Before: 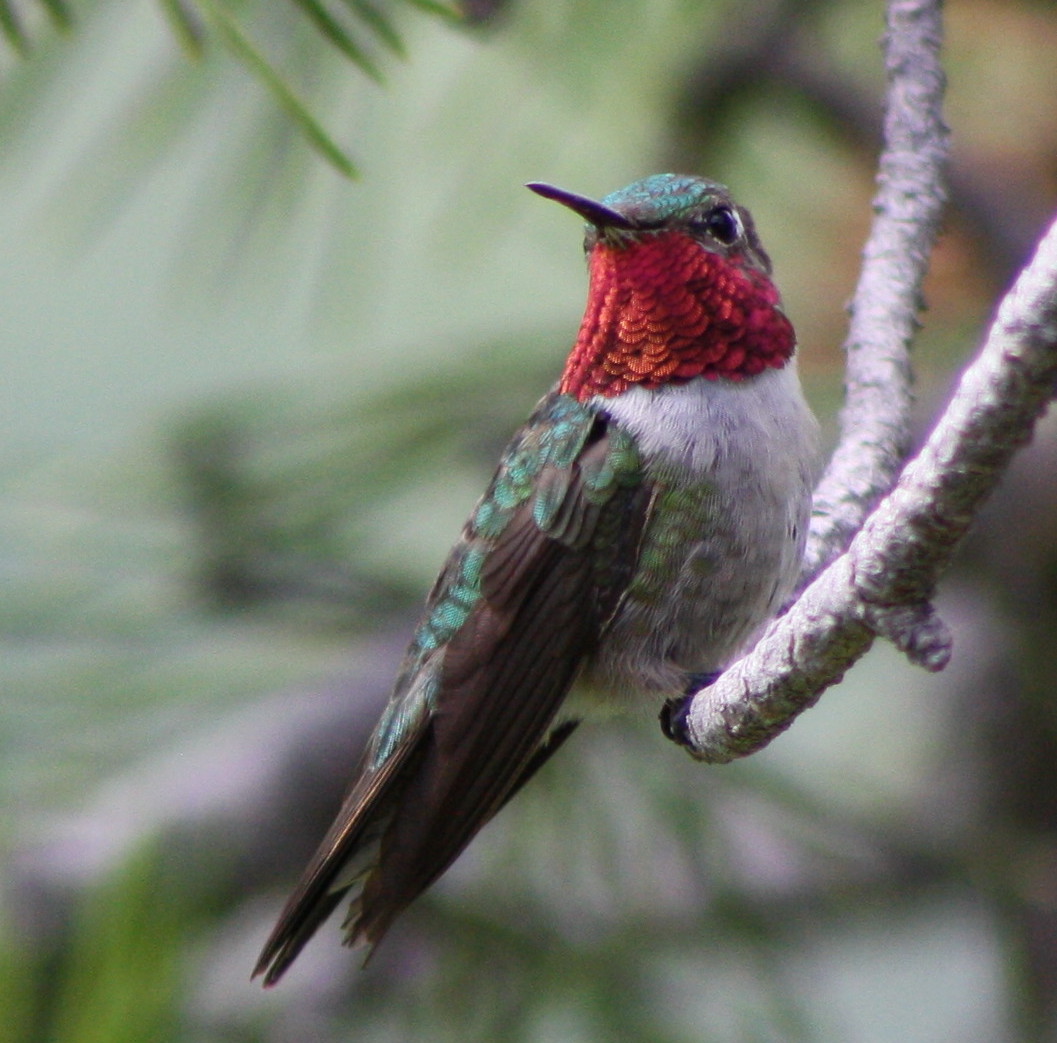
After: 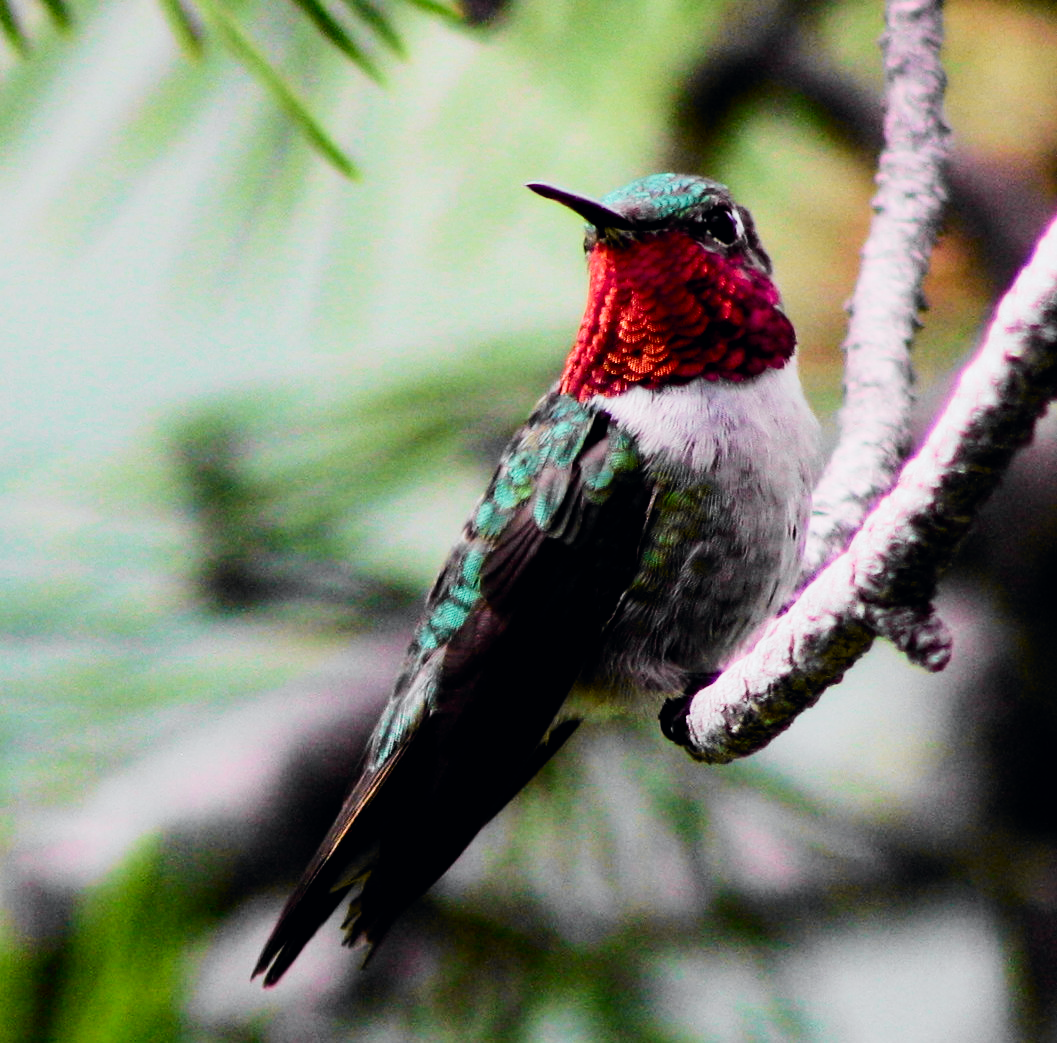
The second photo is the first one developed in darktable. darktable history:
filmic rgb: black relative exposure -5 EV, white relative exposure 3.5 EV, hardness 3.19, contrast 1.3, highlights saturation mix -50%
tone curve: curves: ch0 [(0, 0) (0.071, 0.047) (0.266, 0.26) (0.491, 0.552) (0.753, 0.818) (1, 0.983)]; ch1 [(0, 0) (0.346, 0.307) (0.408, 0.369) (0.463, 0.443) (0.482, 0.493) (0.502, 0.5) (0.517, 0.518) (0.55, 0.573) (0.597, 0.641) (0.651, 0.709) (1, 1)]; ch2 [(0, 0) (0.346, 0.34) (0.434, 0.46) (0.485, 0.494) (0.5, 0.494) (0.517, 0.506) (0.535, 0.545) (0.583, 0.634) (0.625, 0.686) (1, 1)], color space Lab, independent channels, preserve colors none
color balance rgb: shadows lift › luminance -20%, power › hue 72.24°, highlights gain › luminance 15%, global offset › hue 171.6°, perceptual saturation grading › highlights -15%, perceptual saturation grading › shadows 25%, global vibrance 30%, contrast 10%
